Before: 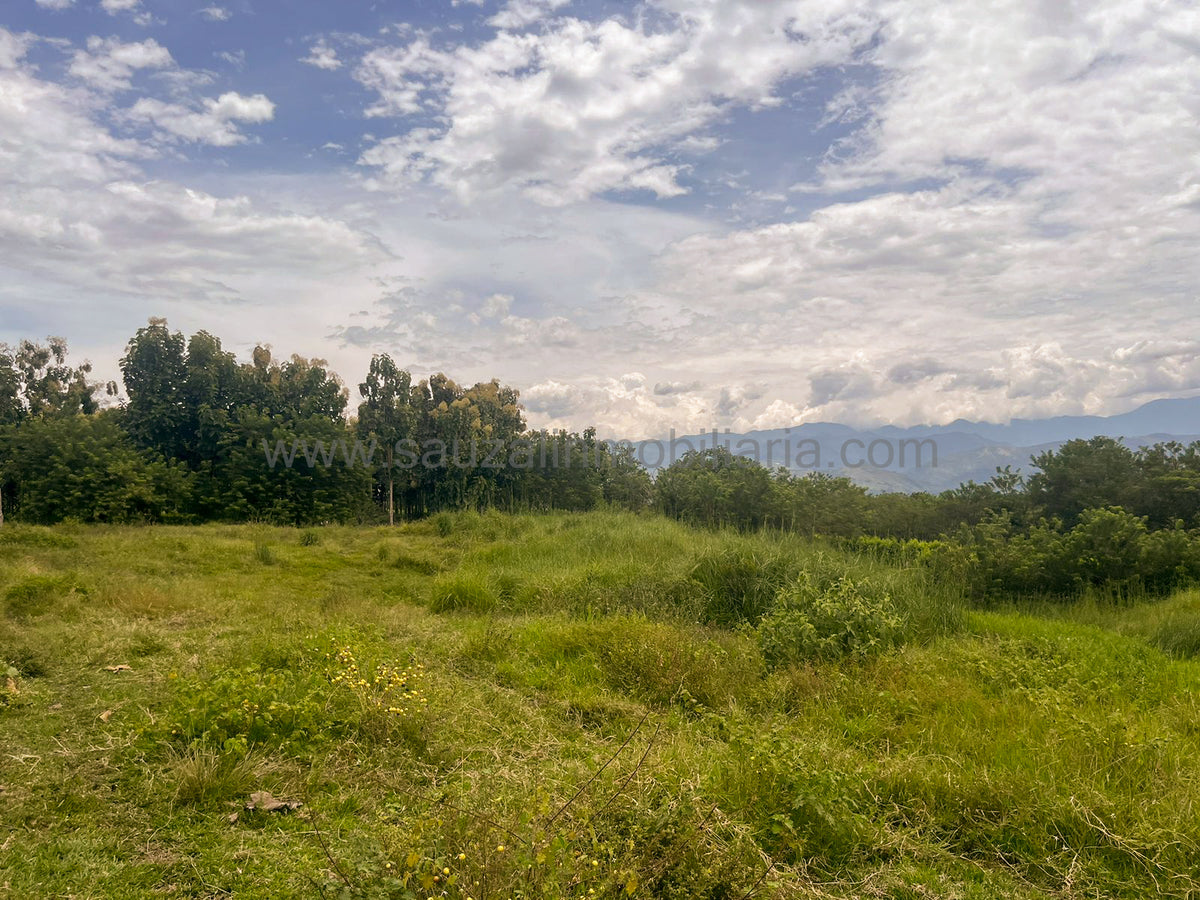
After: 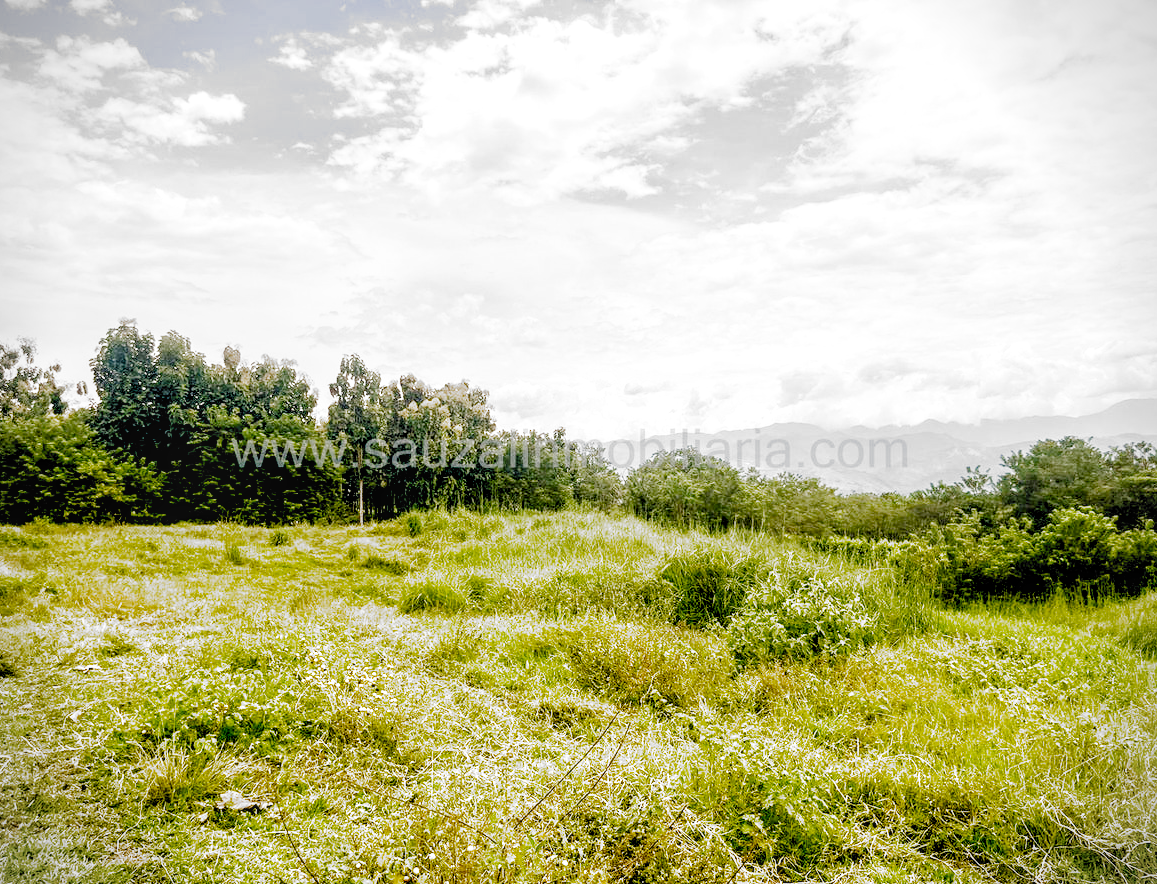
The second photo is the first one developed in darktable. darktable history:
local contrast: on, module defaults
crop and rotate: left 2.512%, right 1.066%, bottom 1.77%
exposure: black level correction 0.014, exposure 1.791 EV, compensate highlight preservation false
filmic rgb: black relative exposure -5.12 EV, white relative exposure 3.96 EV, hardness 2.89, contrast 1.204, highlights saturation mix -29.34%, add noise in highlights 0, preserve chrominance no, color science v3 (2019), use custom middle-gray values true, contrast in highlights soft
vignetting: fall-off start 91.4%
